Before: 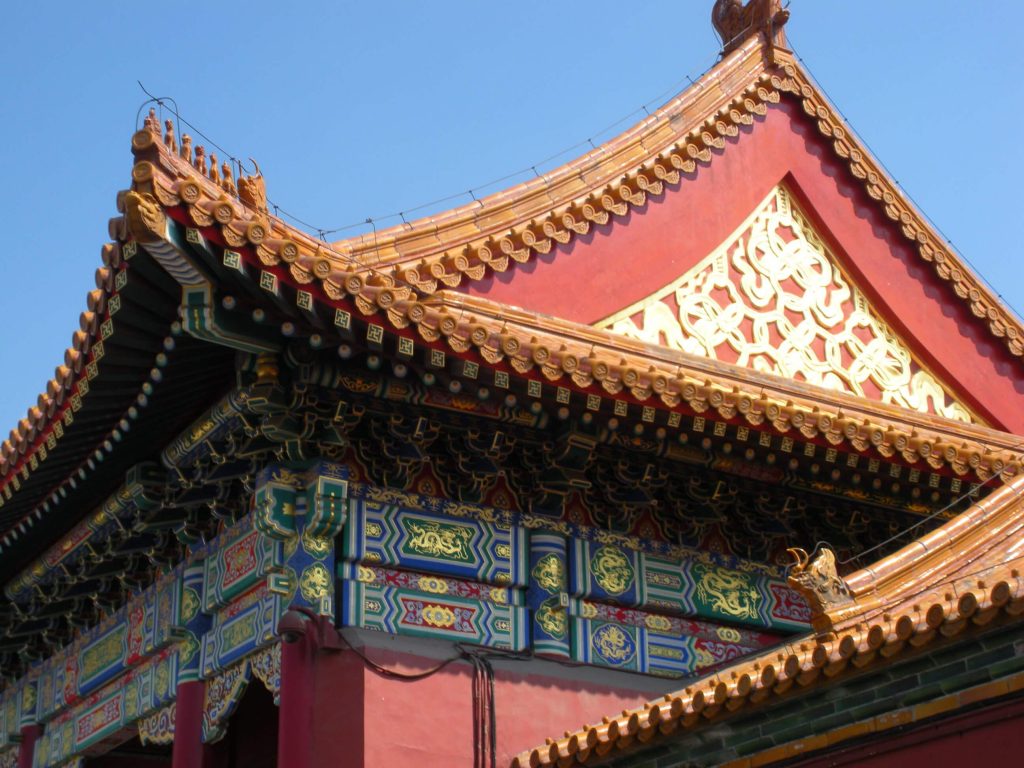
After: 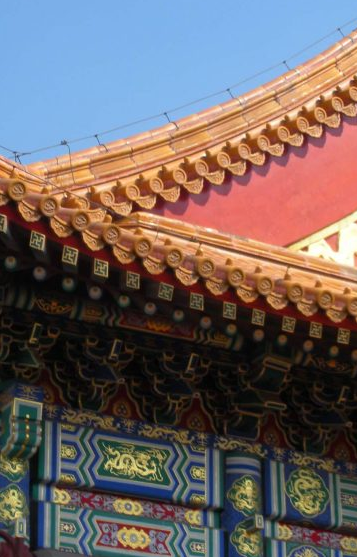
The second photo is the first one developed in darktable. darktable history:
crop and rotate: left 29.831%, top 10.189%, right 35.272%, bottom 17.268%
